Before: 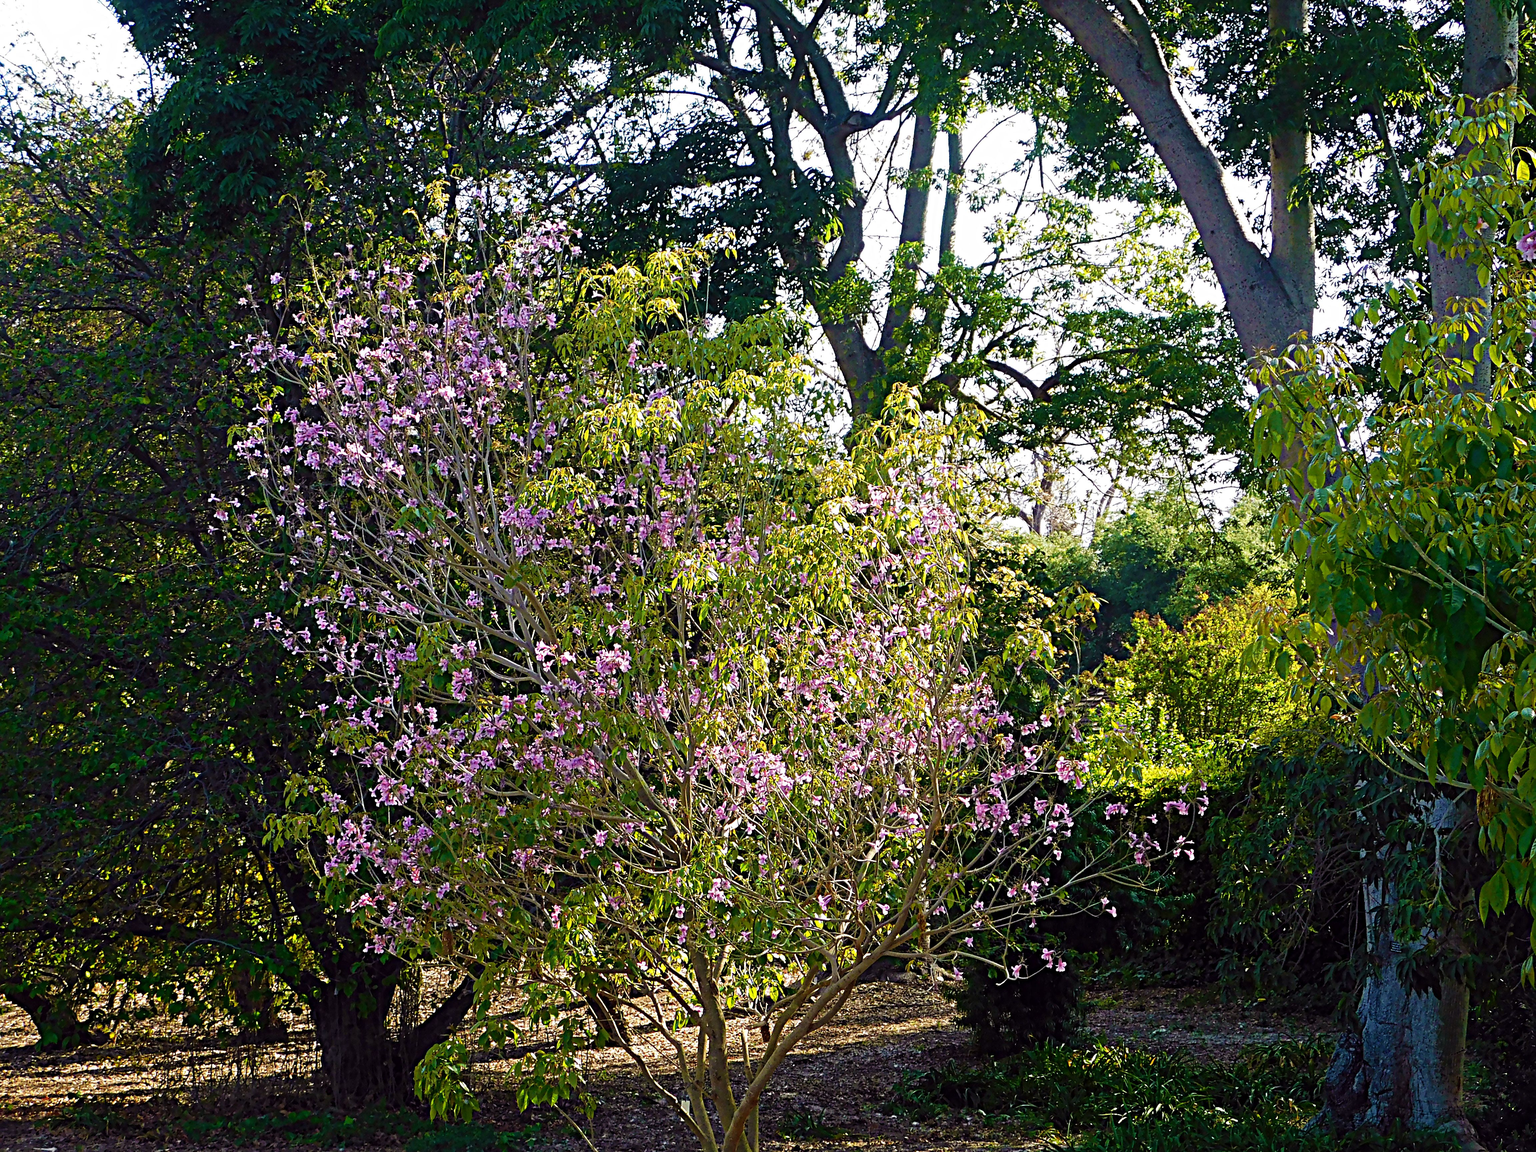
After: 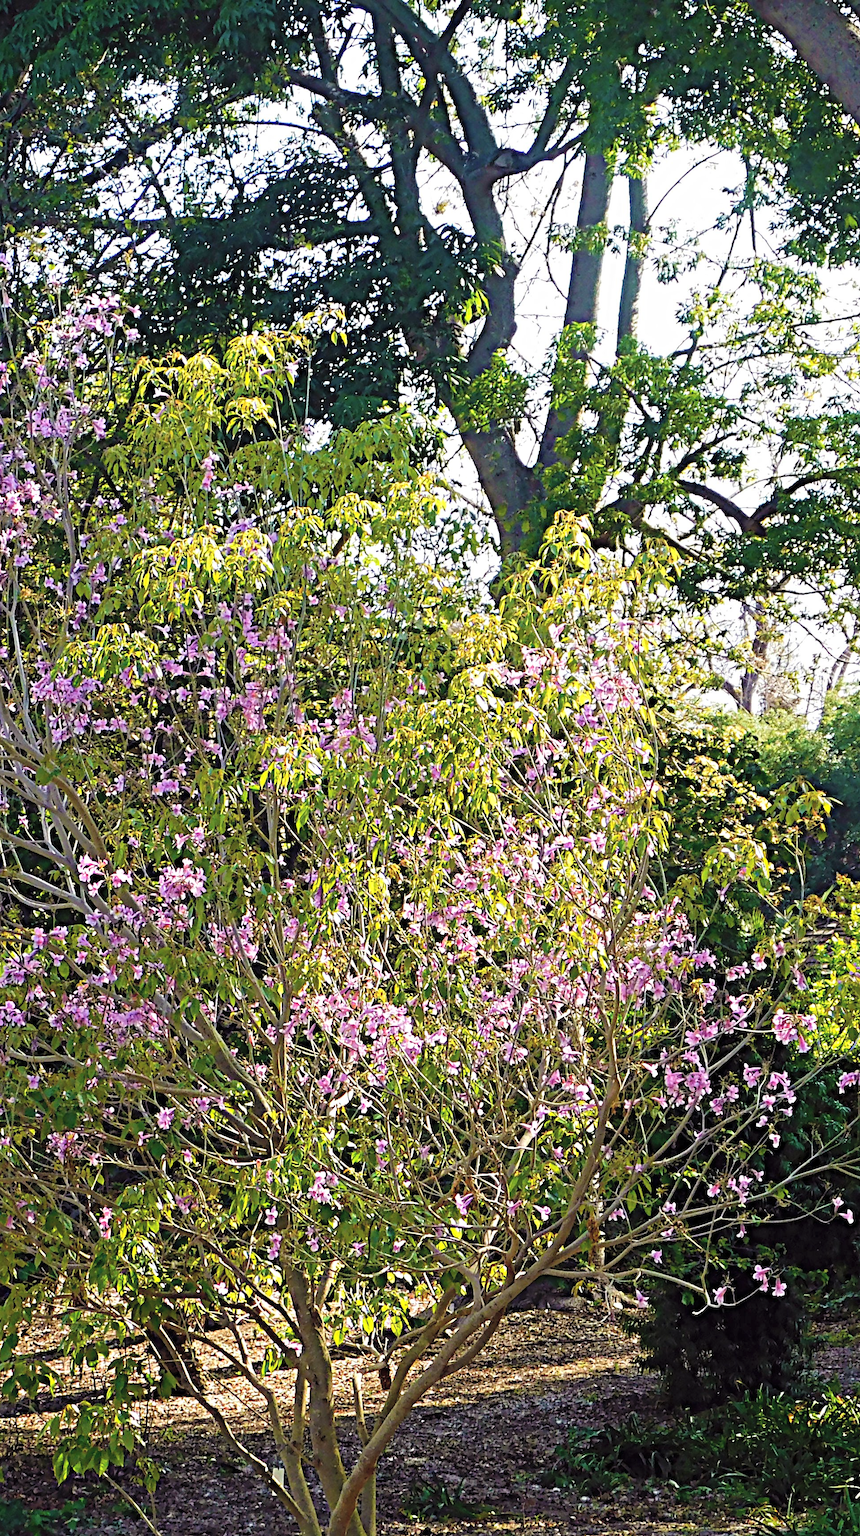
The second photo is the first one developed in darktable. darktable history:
contrast brightness saturation: brightness 0.154
tone equalizer: on, module defaults
crop: left 31.059%, right 26.935%
